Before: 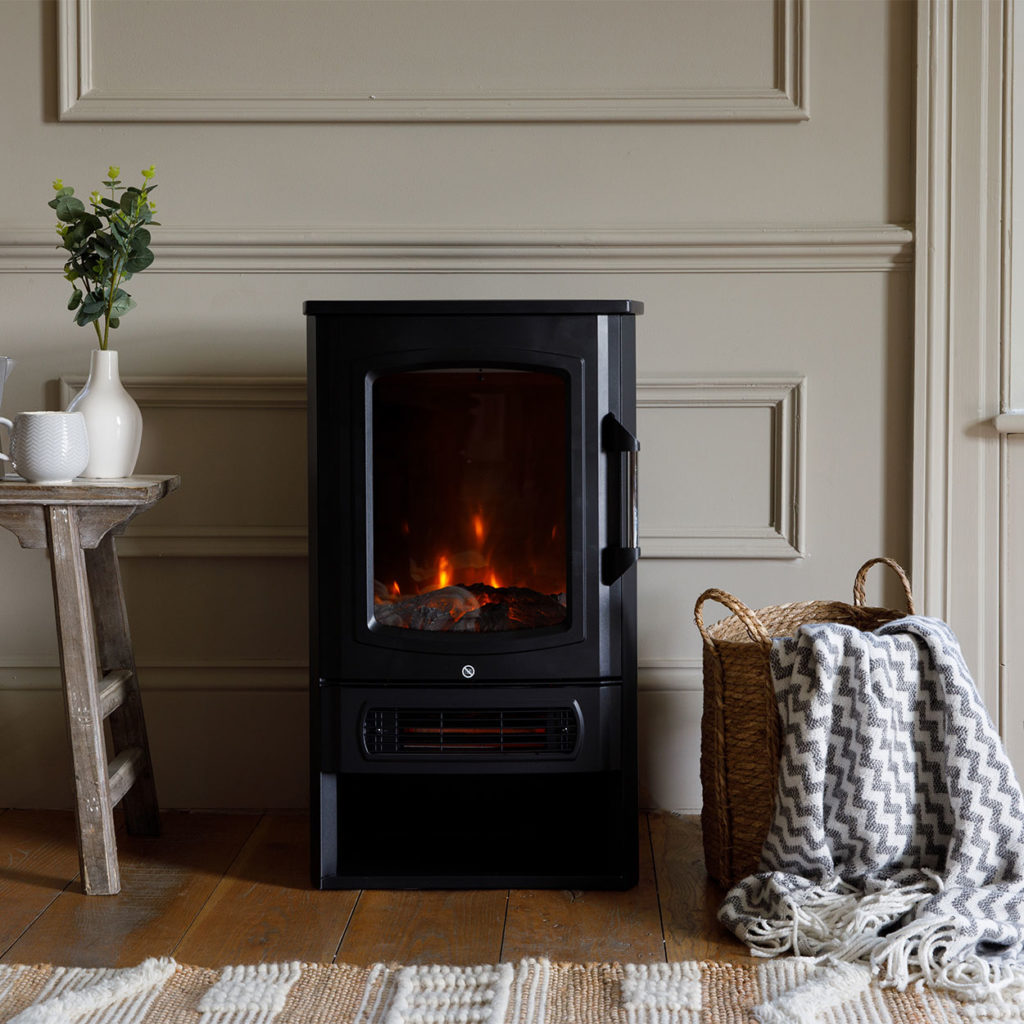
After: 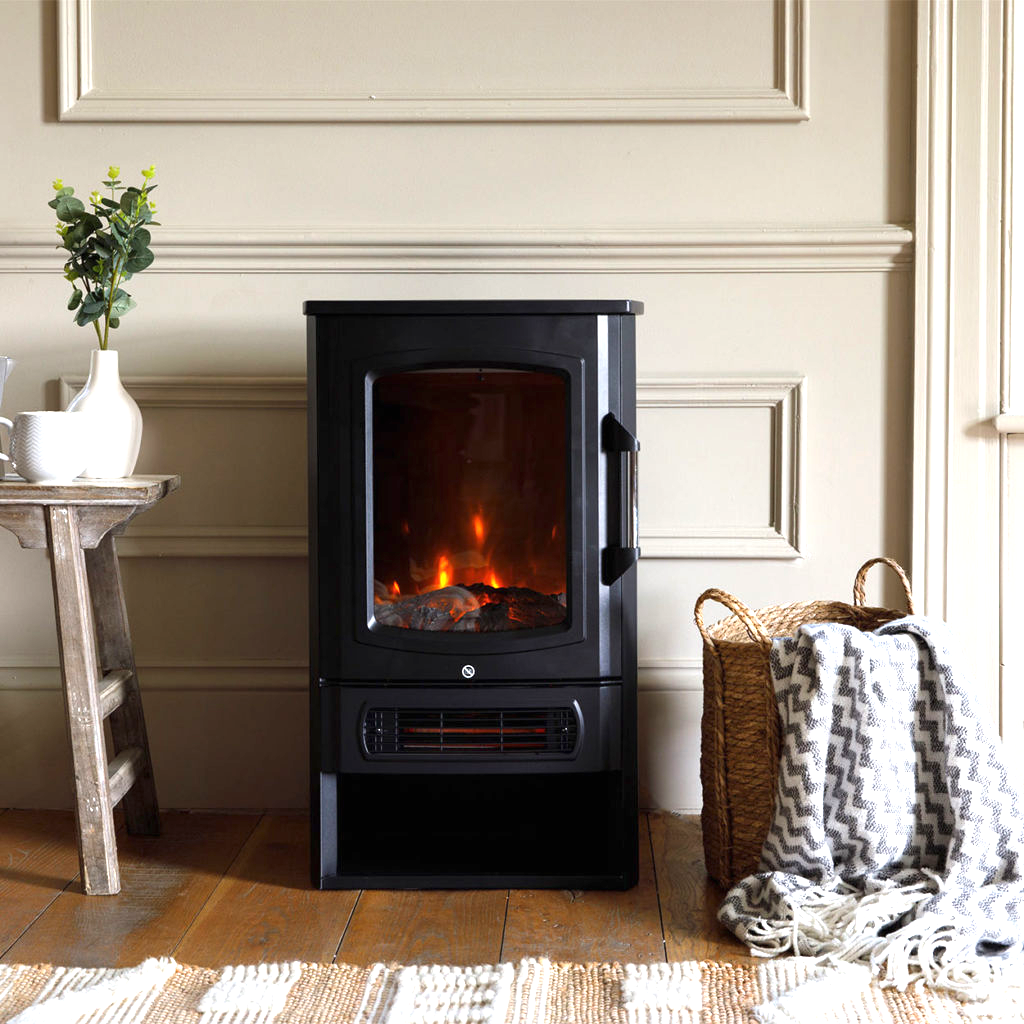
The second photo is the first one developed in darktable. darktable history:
exposure: black level correction 0, exposure 1.177 EV, compensate exposure bias true, compensate highlight preservation false
